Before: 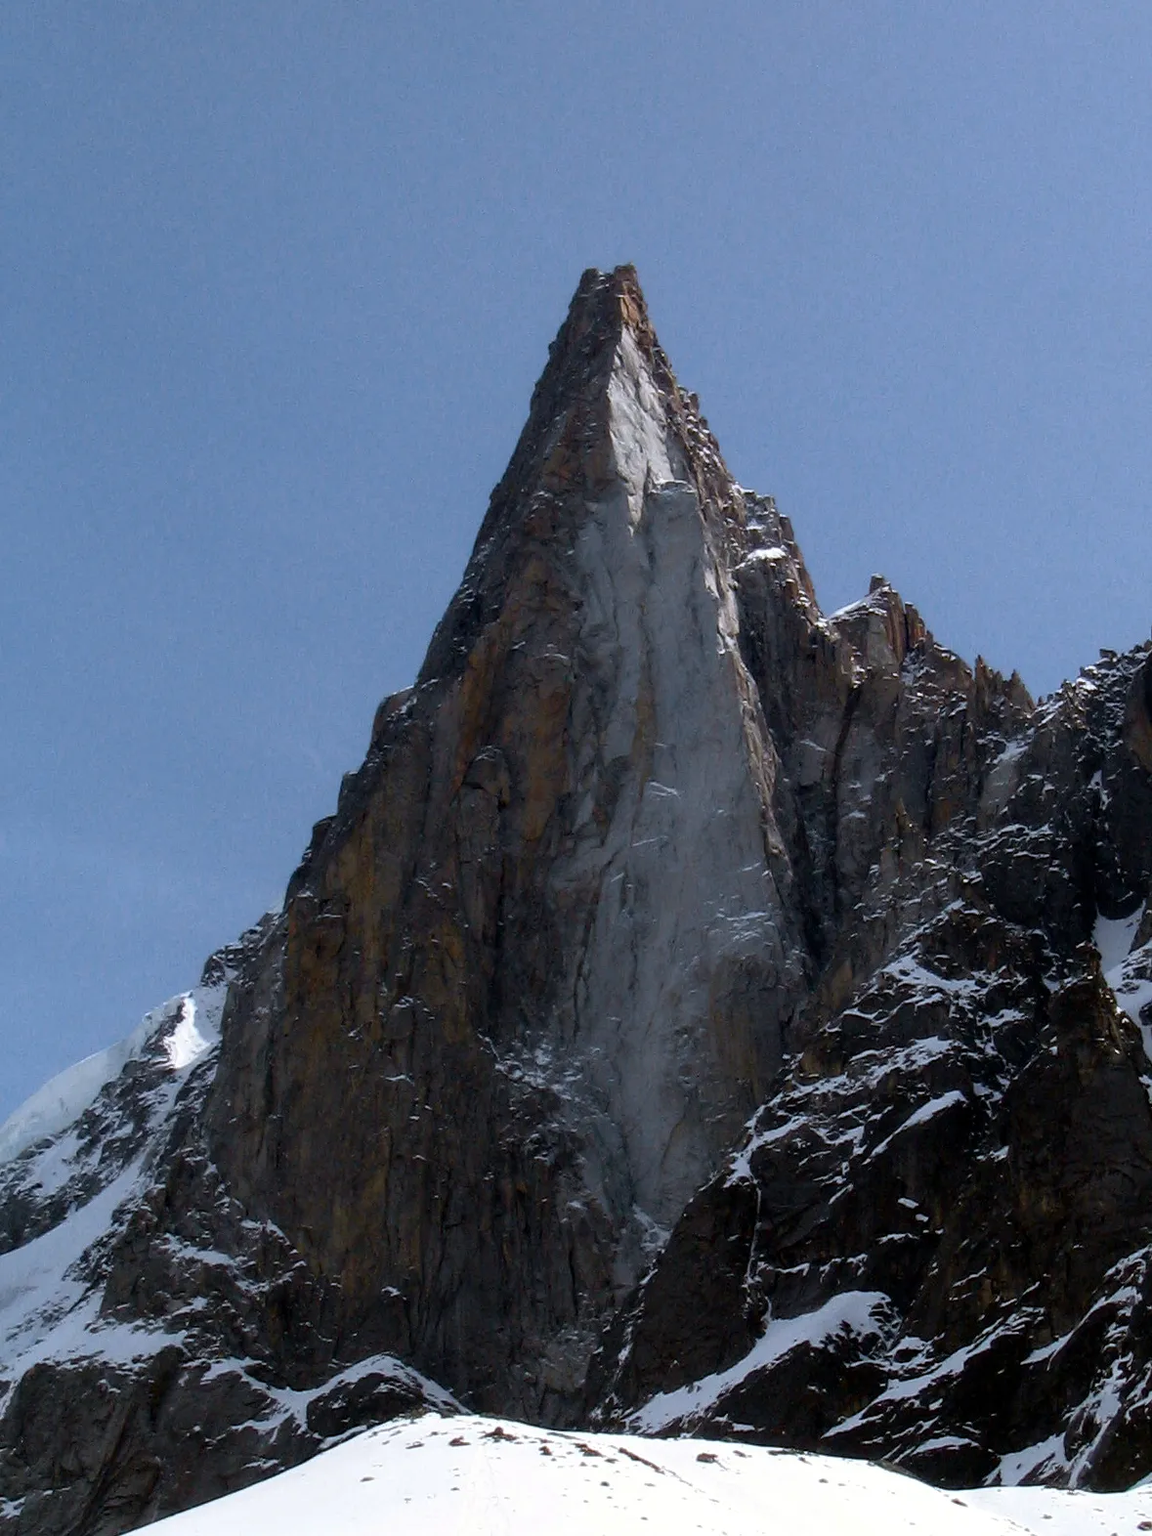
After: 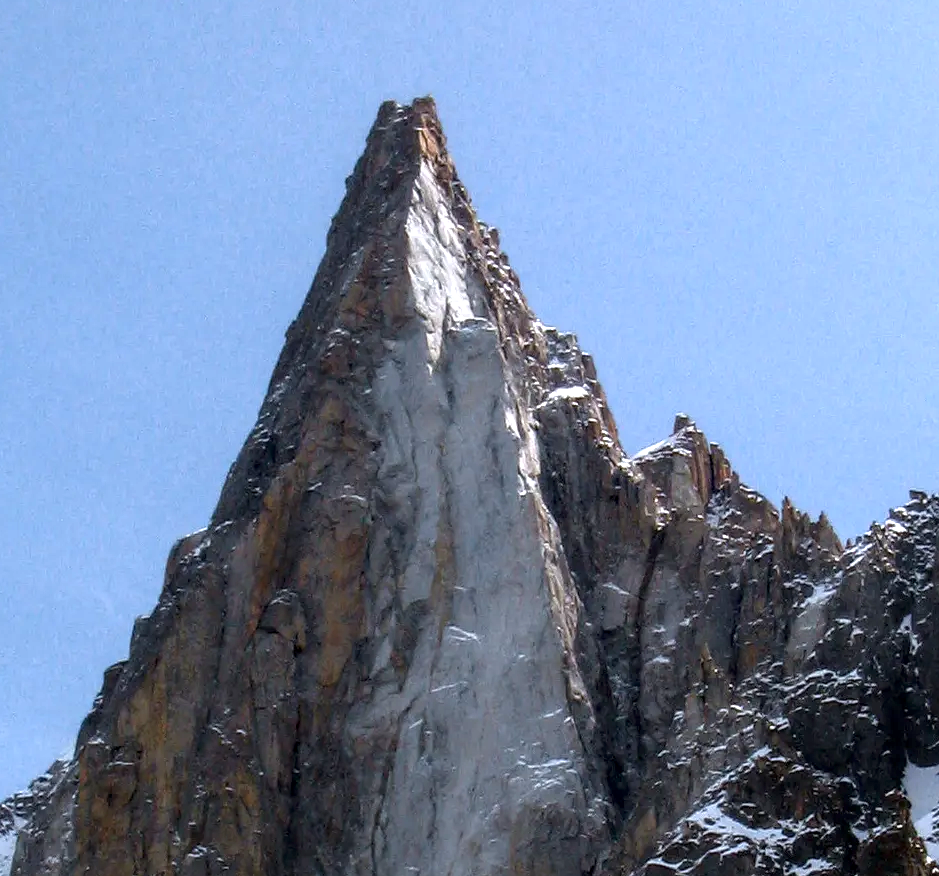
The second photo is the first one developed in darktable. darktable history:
crop: left 18.341%, top 11.07%, right 1.947%, bottom 33.203%
exposure: black level correction 0, exposure 1.001 EV, compensate highlight preservation false
local contrast: on, module defaults
